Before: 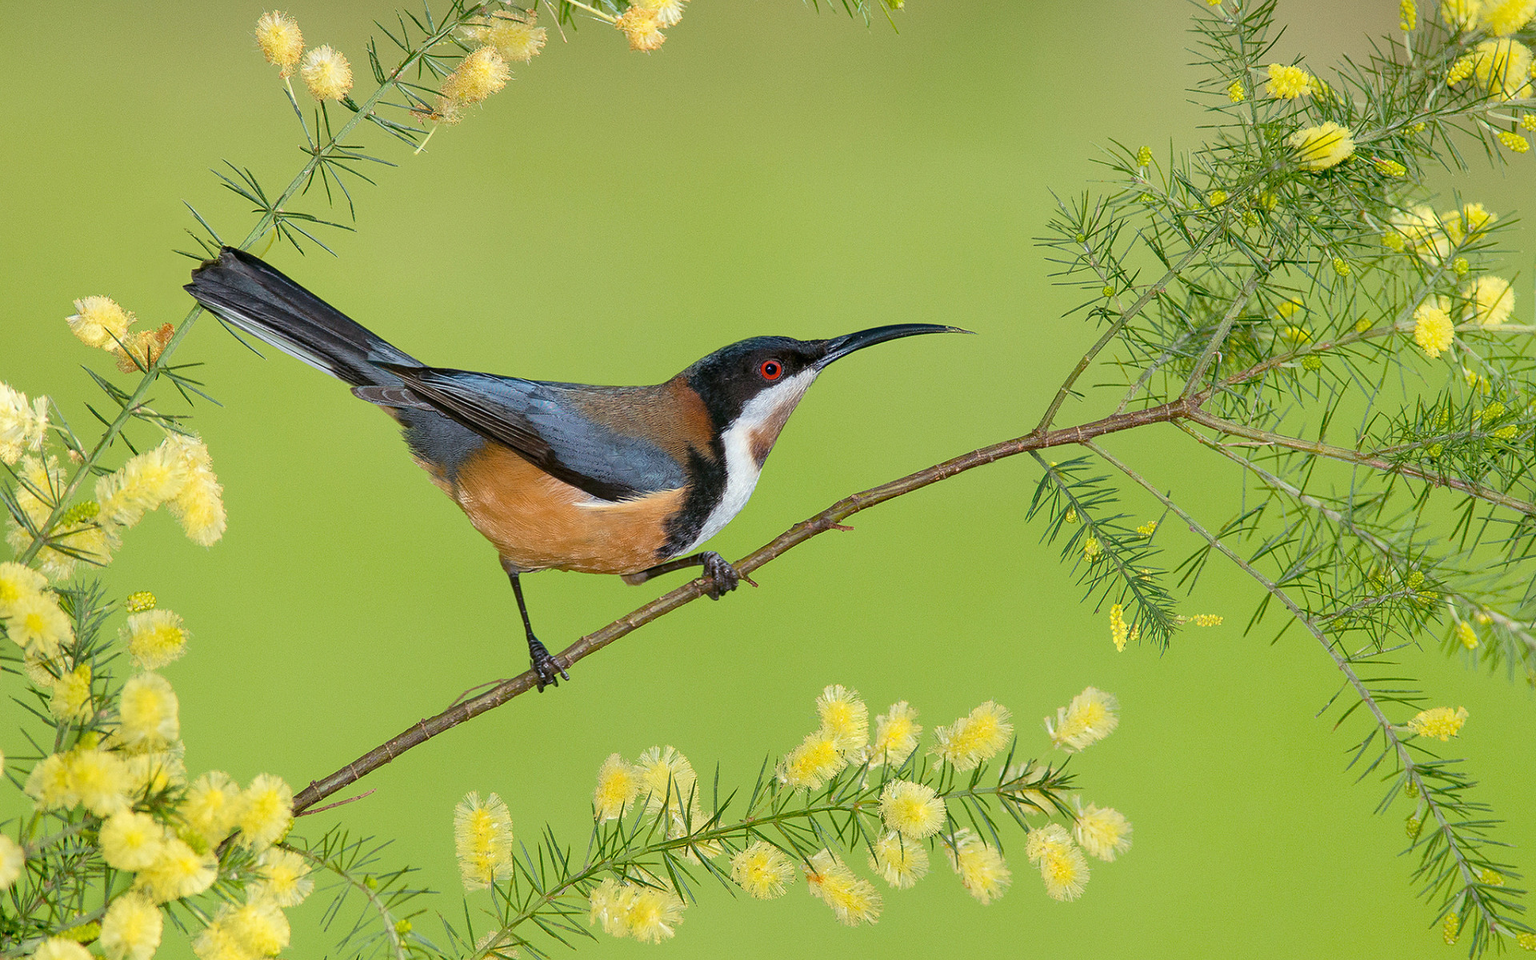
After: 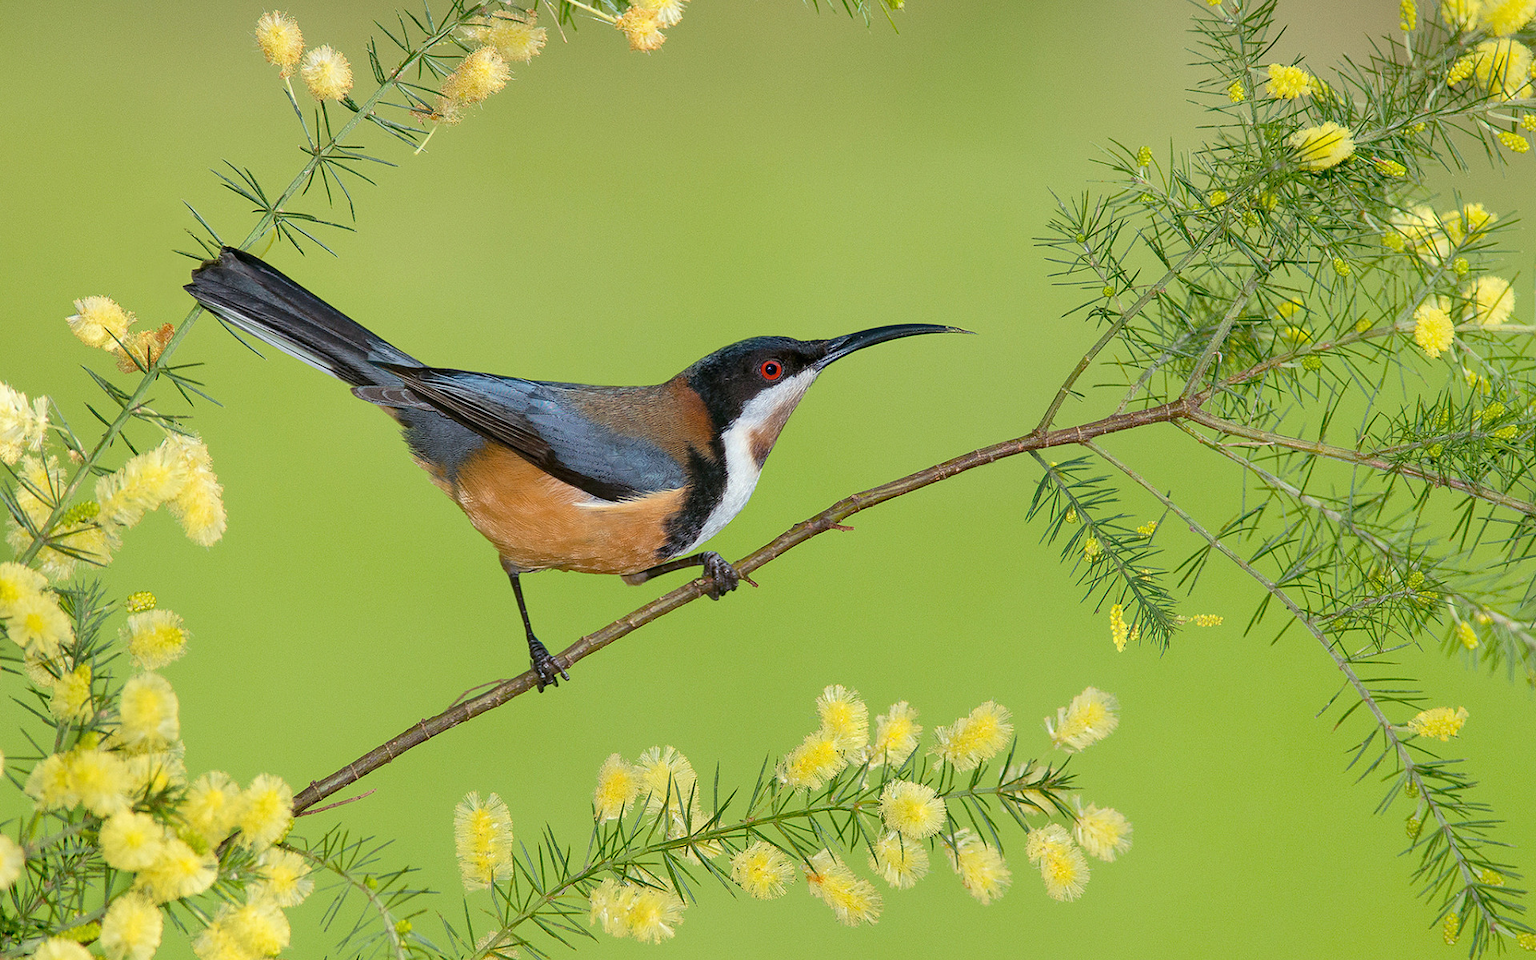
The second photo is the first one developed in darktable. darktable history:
color correction: highlights a* -0.231, highlights b* -0.118
